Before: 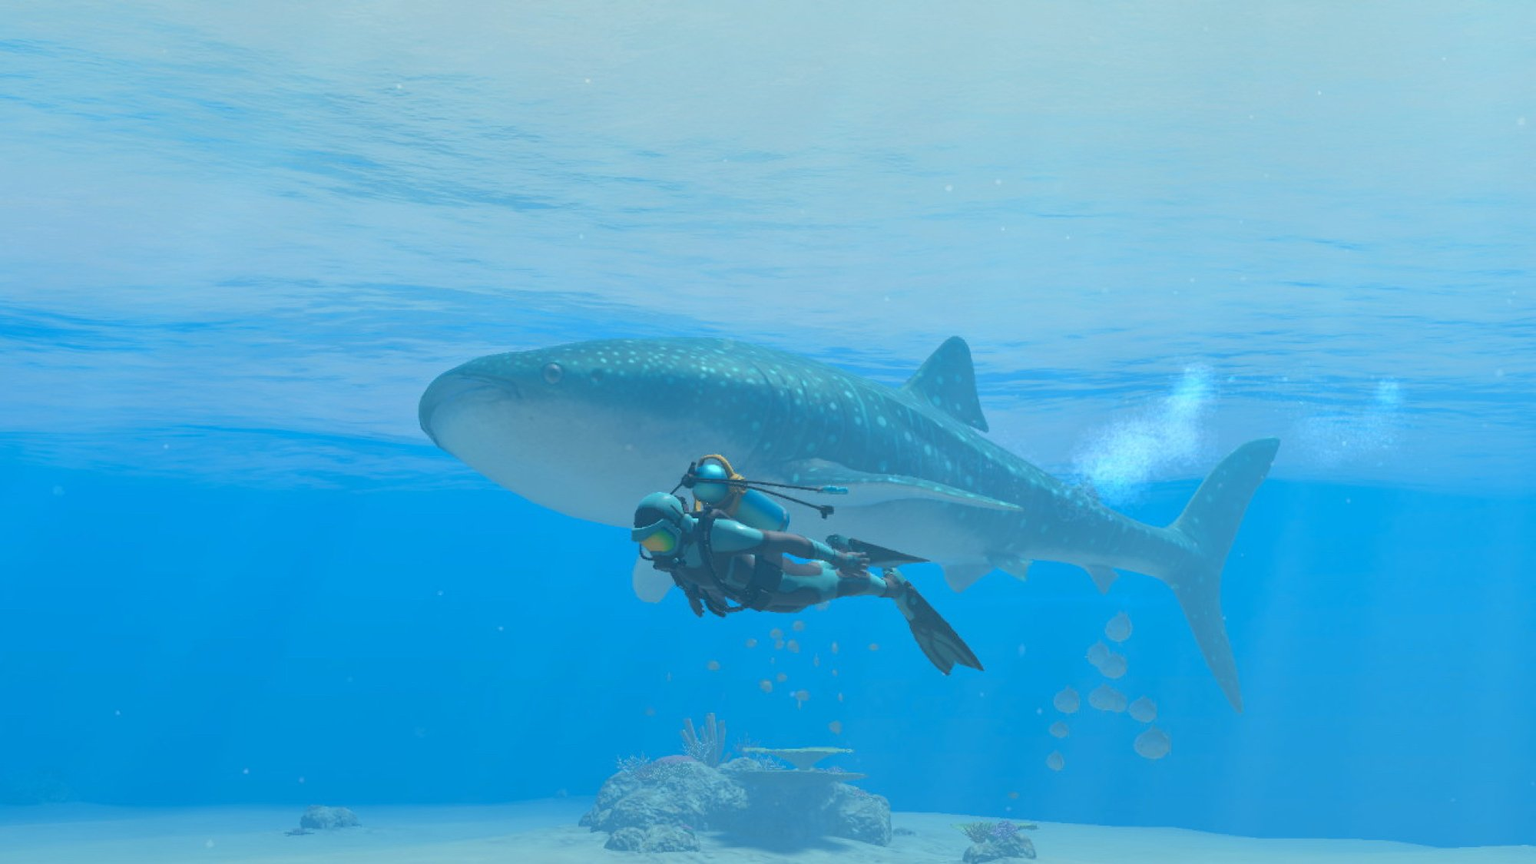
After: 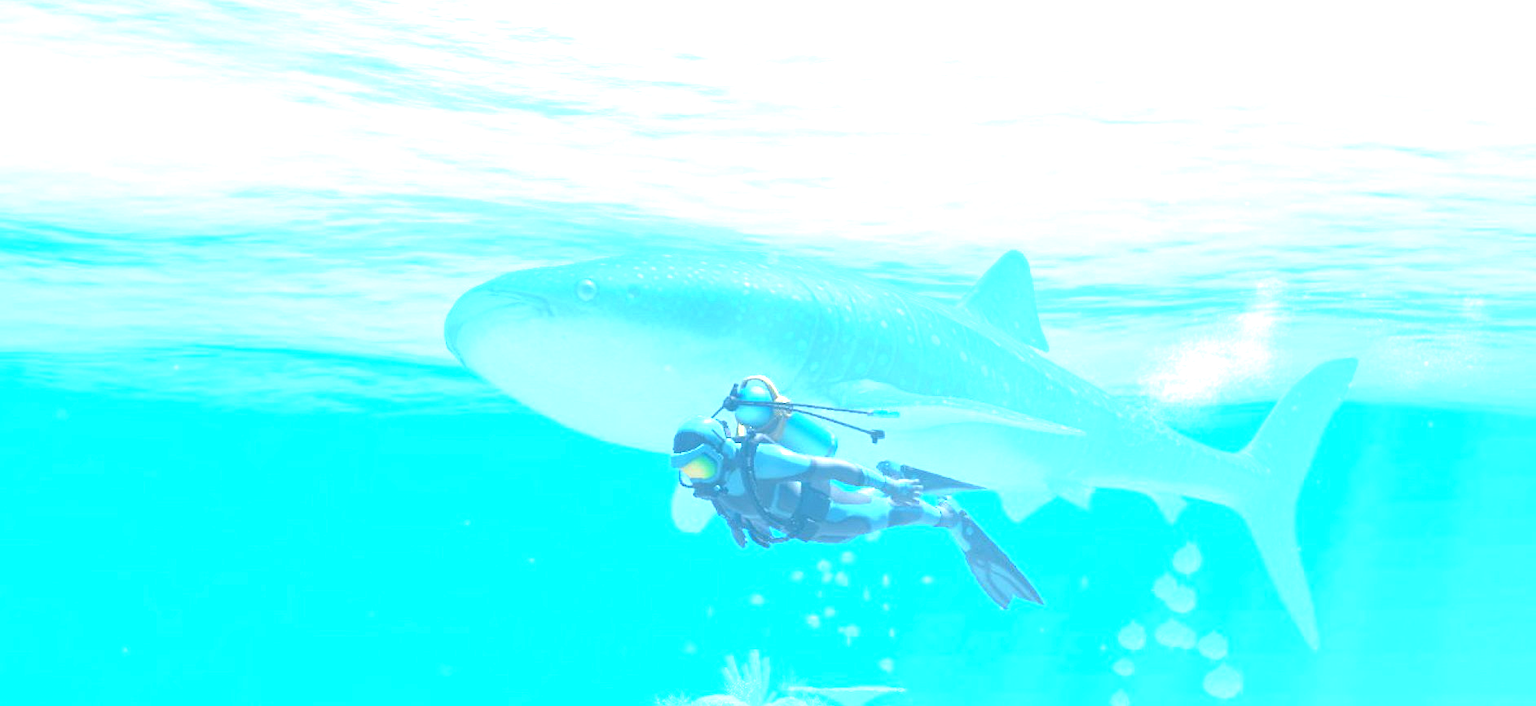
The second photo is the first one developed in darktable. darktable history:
exposure: black level correction 0, exposure 2.138 EV, compensate exposure bias true, compensate highlight preservation false
crop and rotate: angle 0.03°, top 11.643%, right 5.651%, bottom 11.189%
